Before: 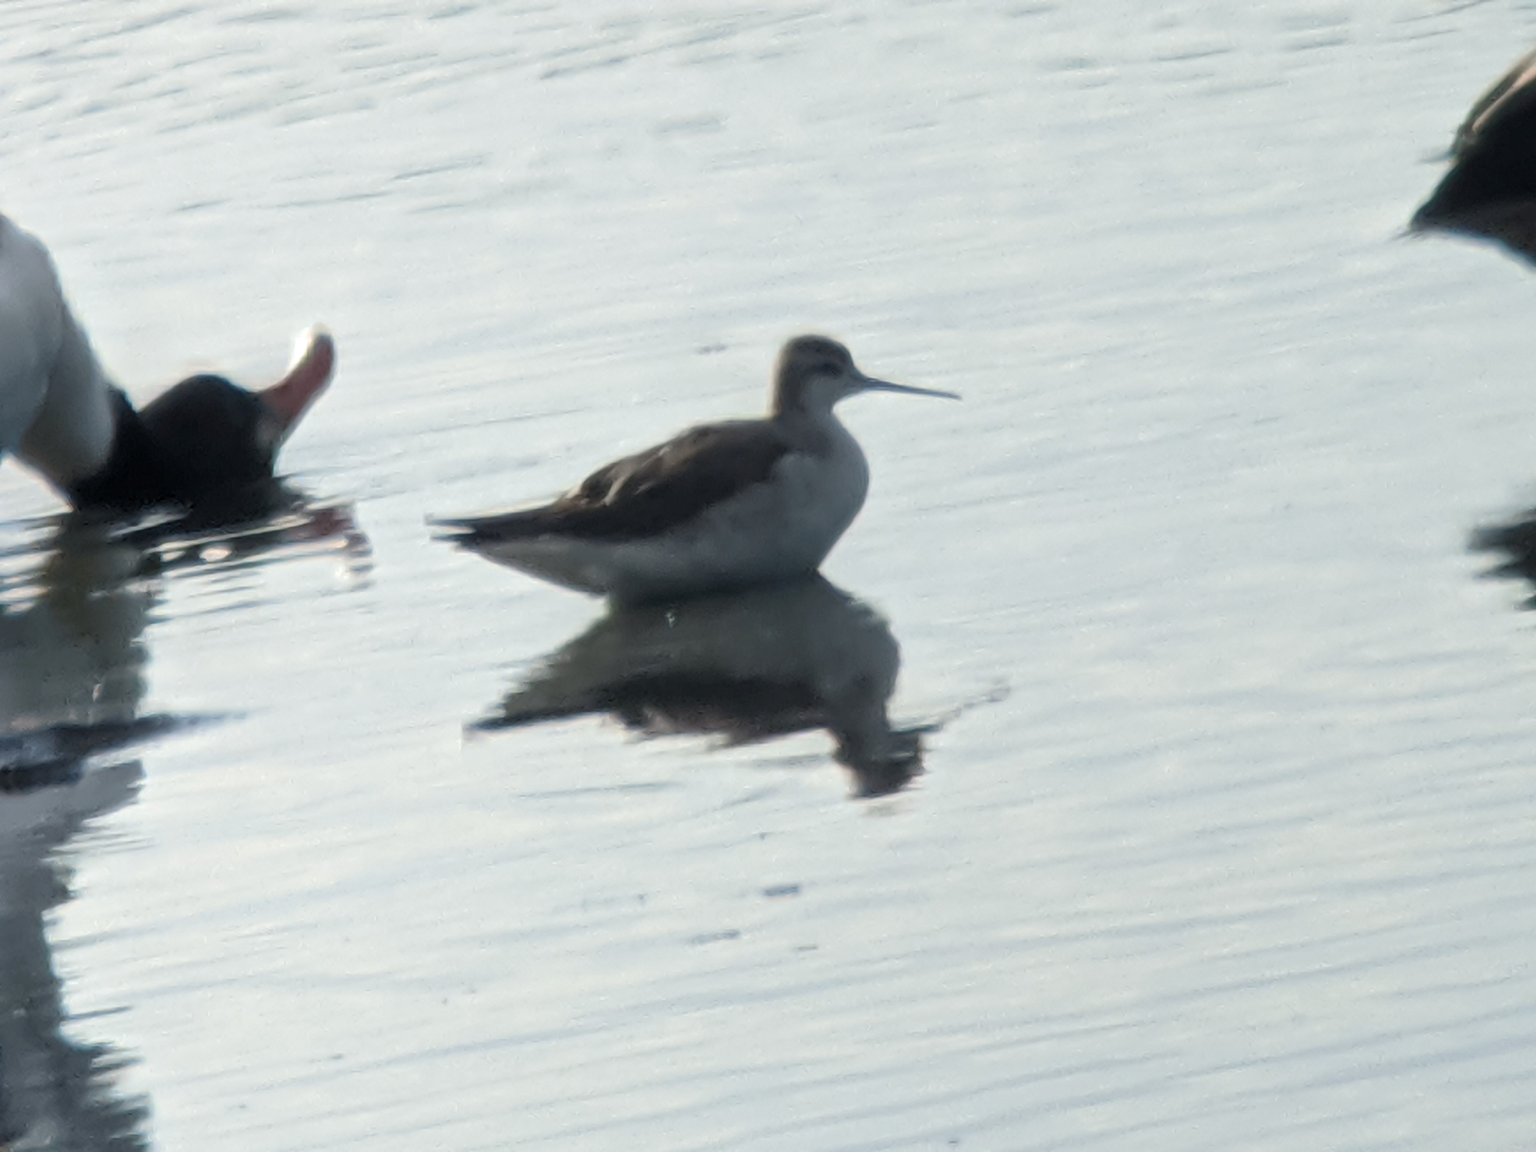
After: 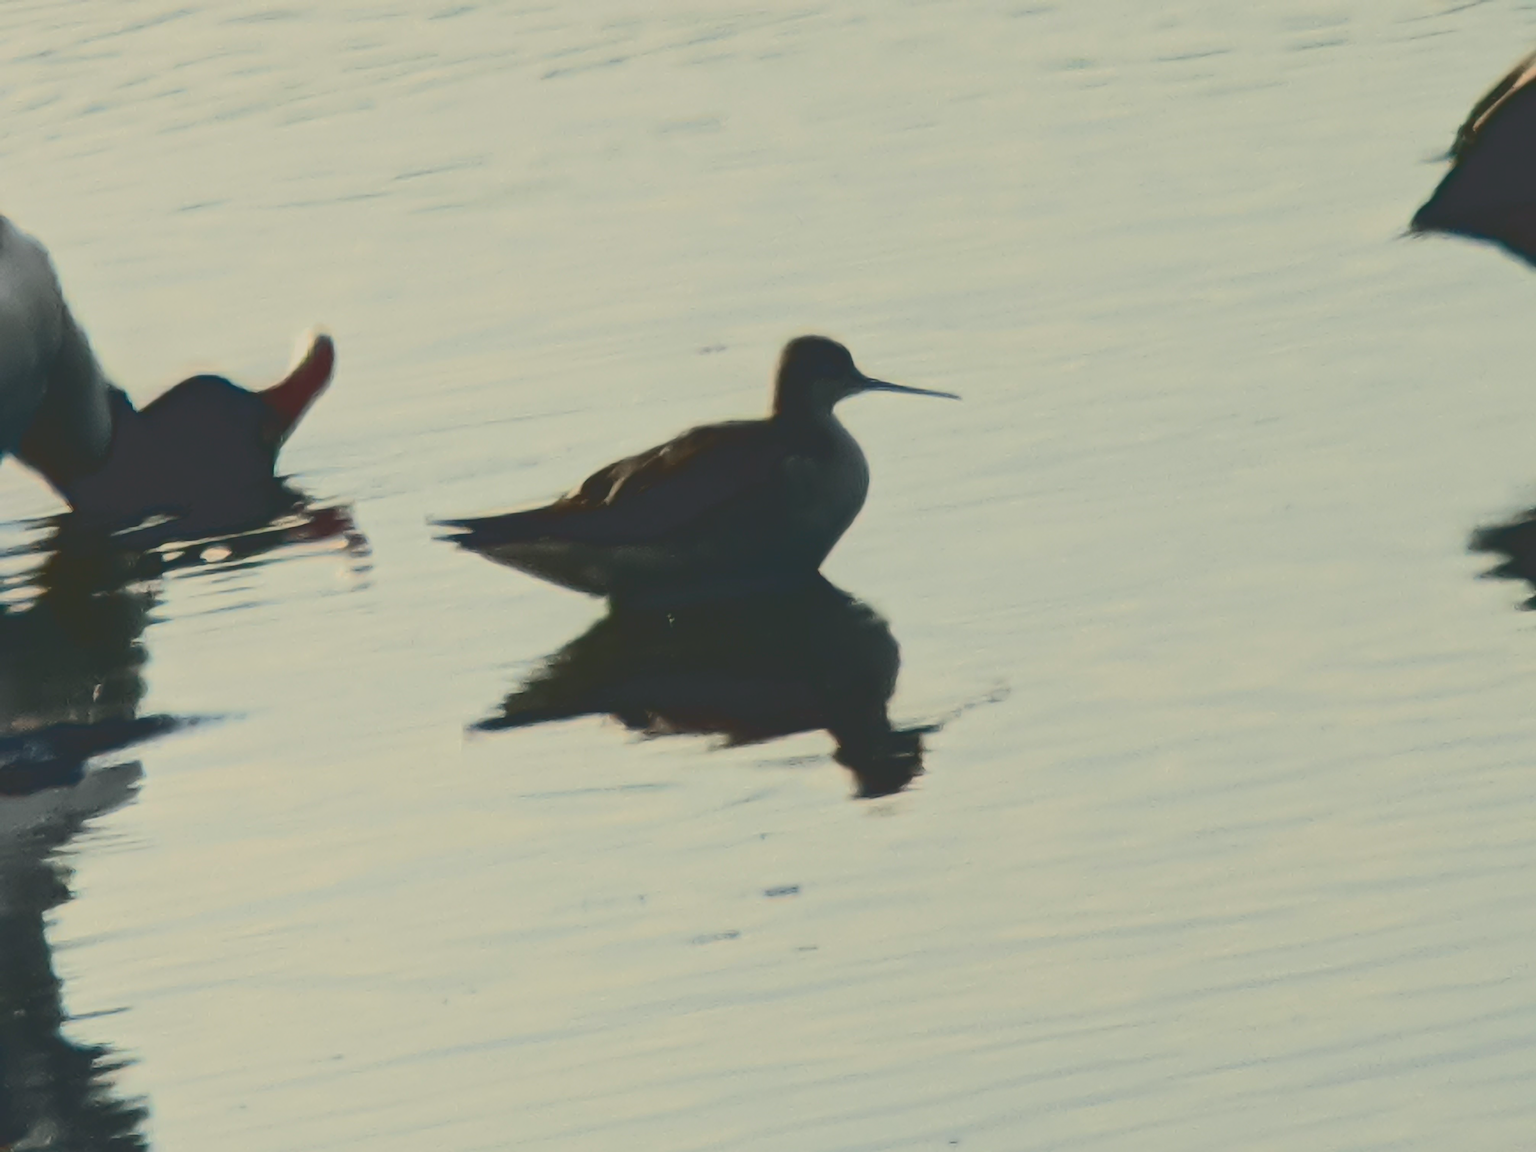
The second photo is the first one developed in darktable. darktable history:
sharpen: radius 3.119
tone curve: curves: ch0 [(0, 0.23) (0.125, 0.207) (0.245, 0.227) (0.736, 0.695) (1, 0.824)], color space Lab, independent channels, preserve colors none
white balance: red 1.029, blue 0.92
contrast brightness saturation: contrast 0.12, brightness -0.12, saturation 0.2
